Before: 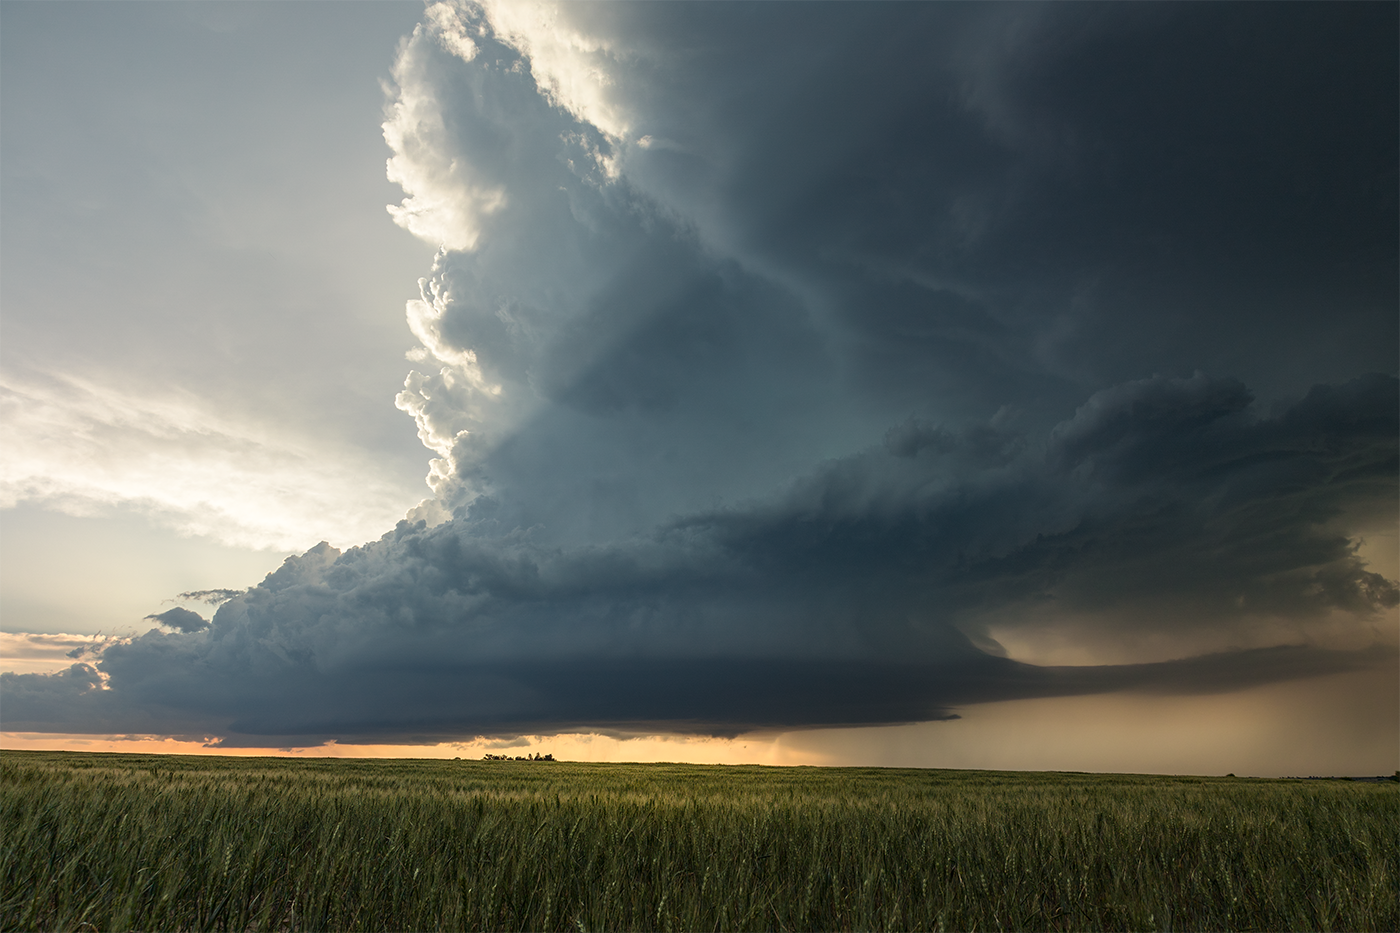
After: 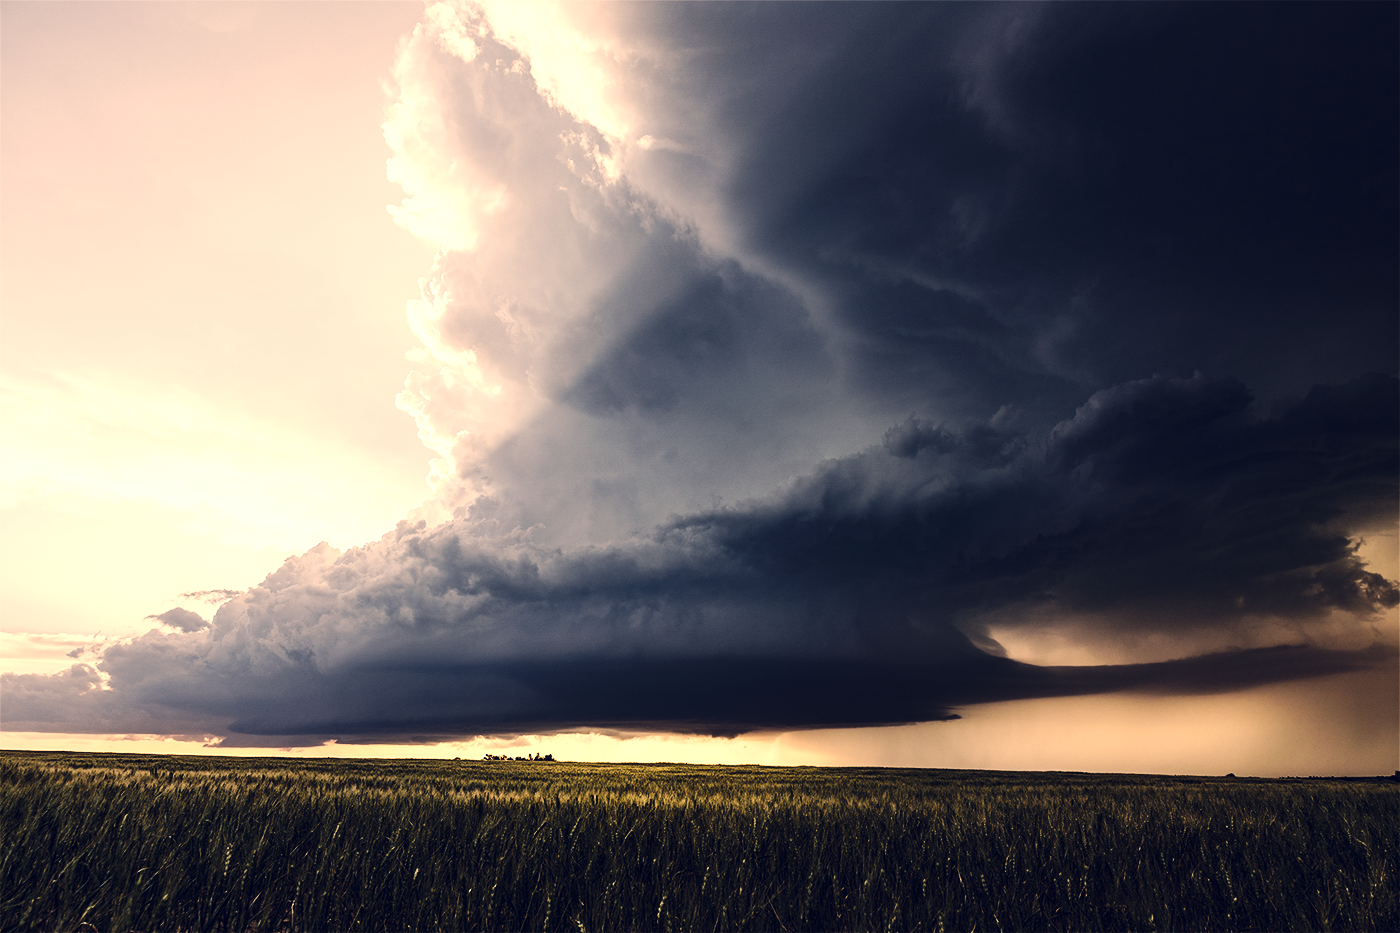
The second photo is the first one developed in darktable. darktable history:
tone equalizer: -8 EV -1.08 EV, -7 EV -1.01 EV, -6 EV -0.867 EV, -5 EV -0.578 EV, -3 EV 0.578 EV, -2 EV 0.867 EV, -1 EV 1.01 EV, +0 EV 1.08 EV, edges refinement/feathering 500, mask exposure compensation -1.57 EV, preserve details no
color correction: highlights a* 19.59, highlights b* 27.49, shadows a* 3.46, shadows b* -17.28, saturation 0.73
base curve: curves: ch0 [(0, 0) (0.036, 0.025) (0.121, 0.166) (0.206, 0.329) (0.605, 0.79) (1, 1)], preserve colors none
